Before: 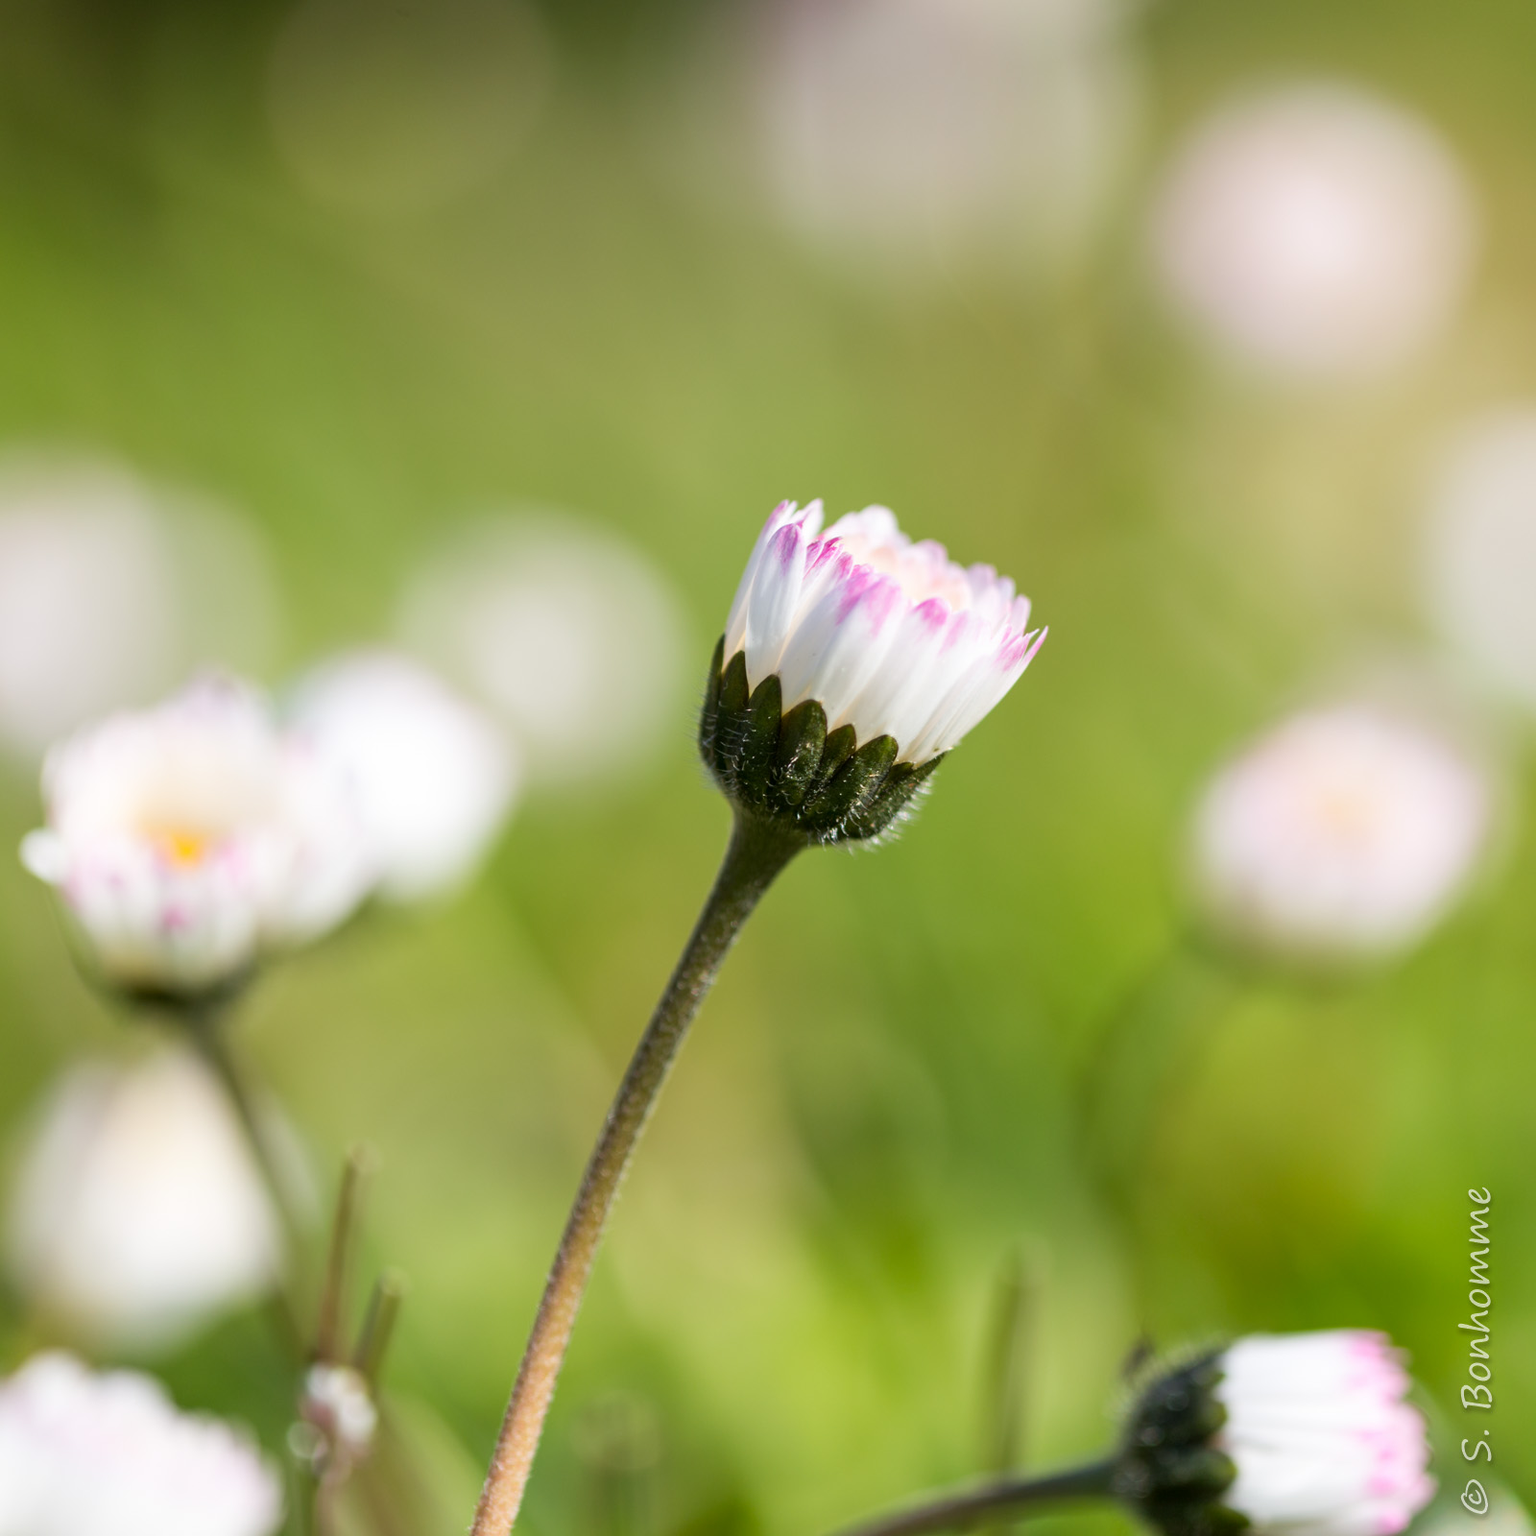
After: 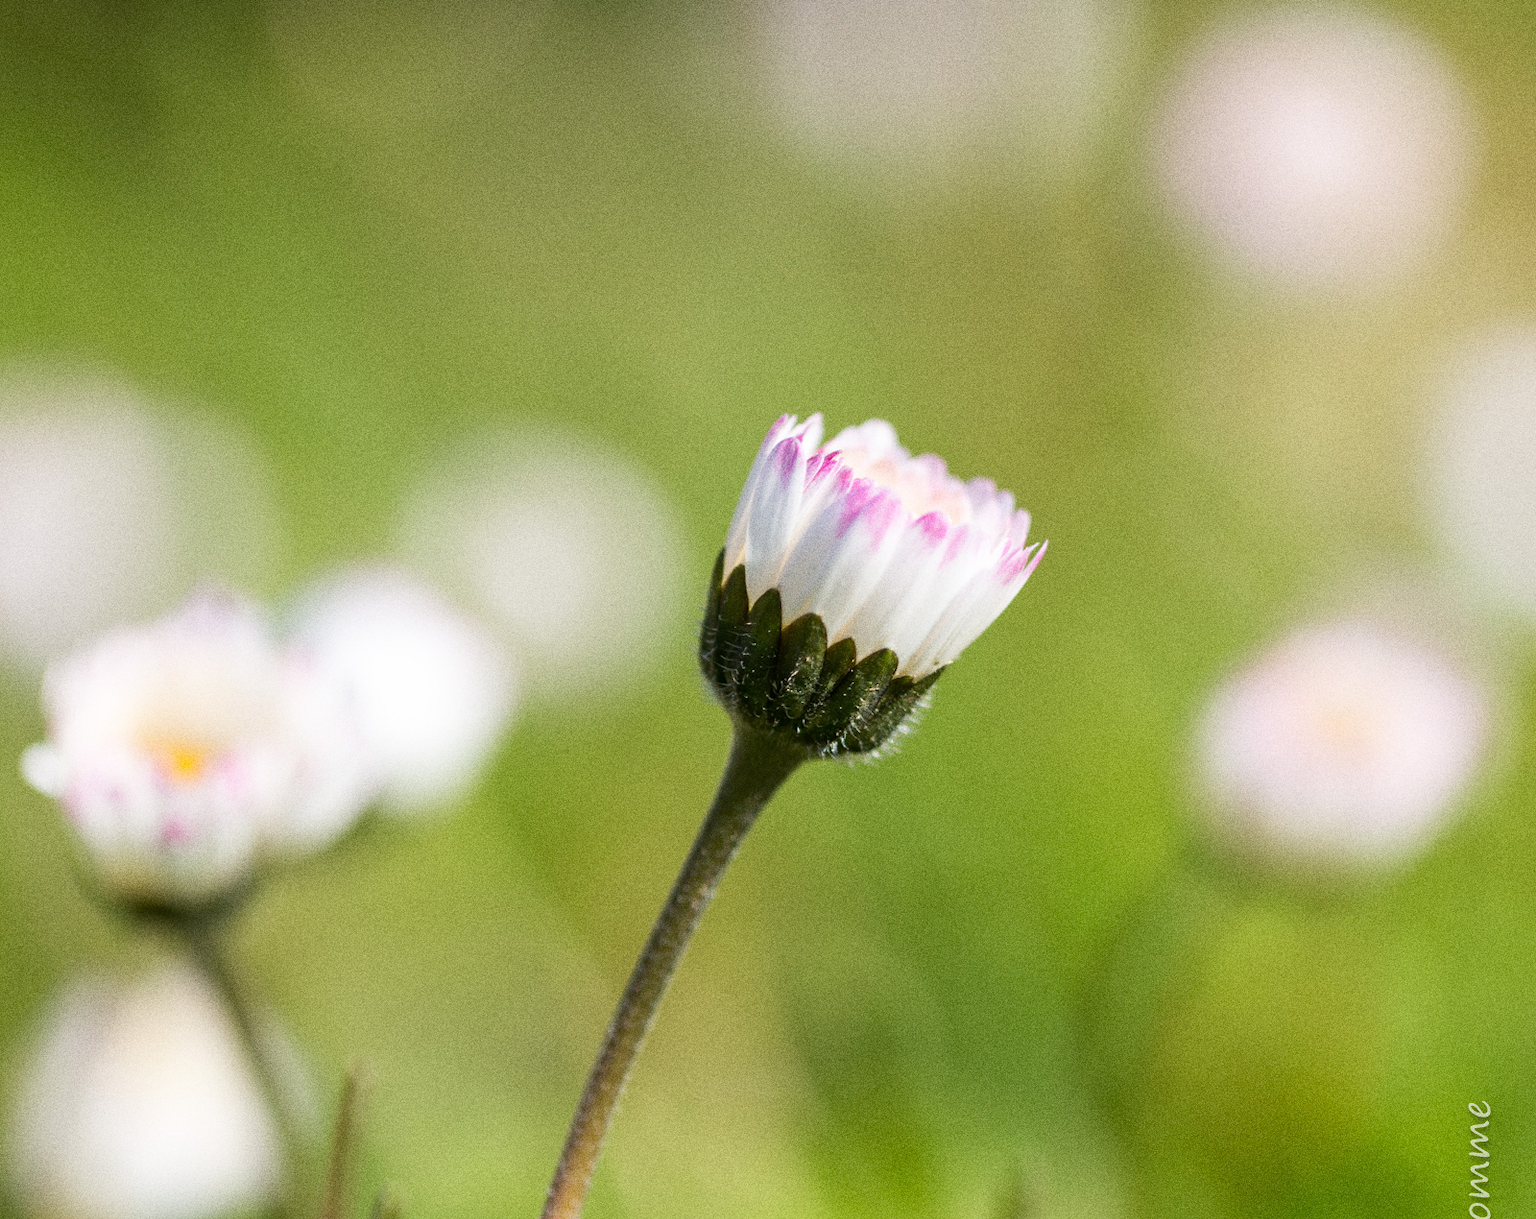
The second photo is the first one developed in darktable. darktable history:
crop and rotate: top 5.667%, bottom 14.937%
grain: coarseness 0.09 ISO, strength 40%
